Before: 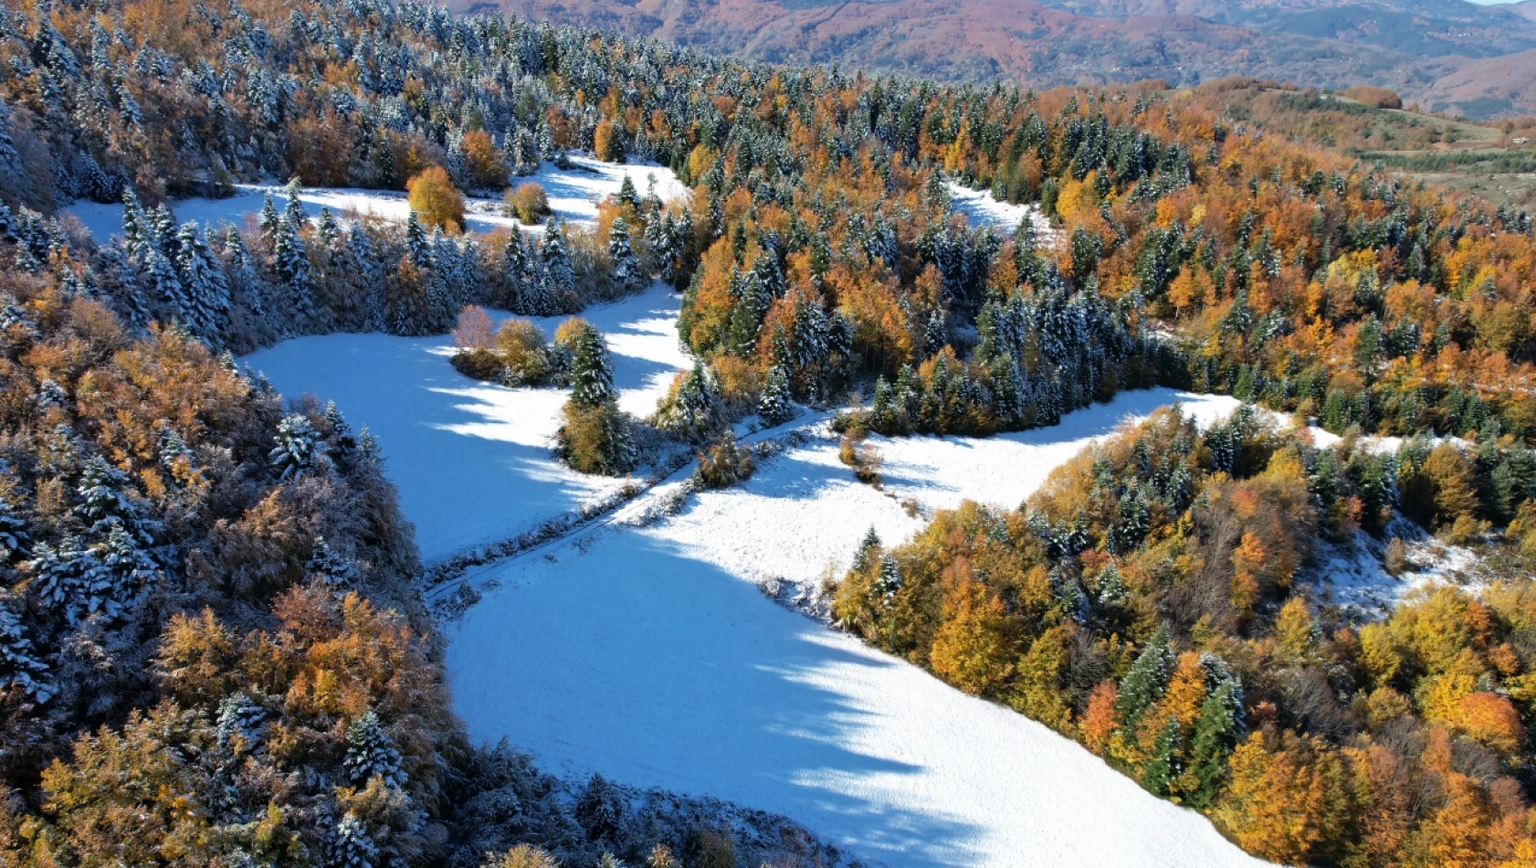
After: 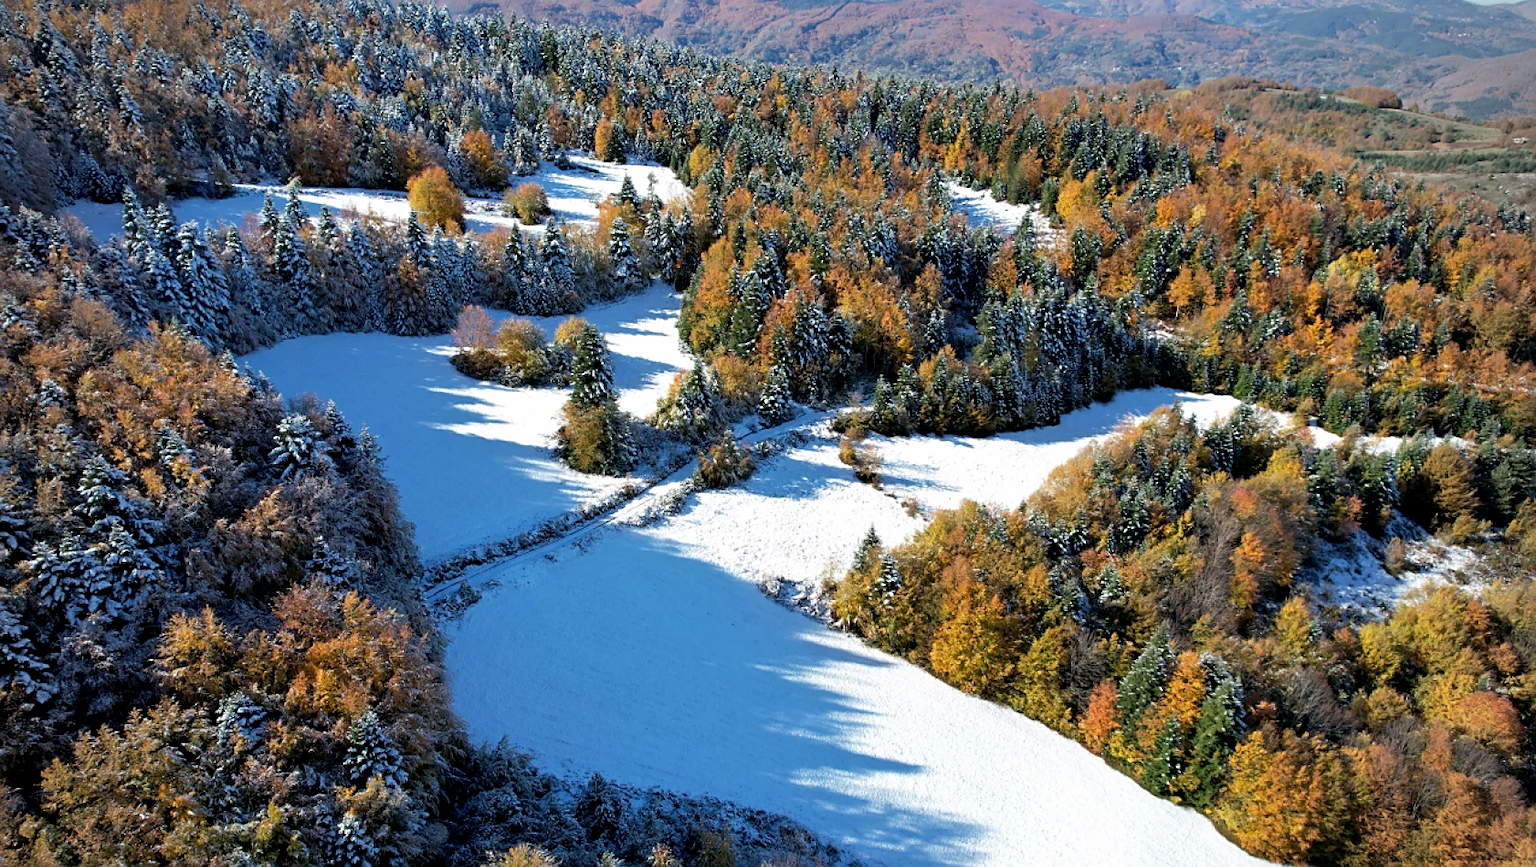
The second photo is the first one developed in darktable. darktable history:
sharpen: on, module defaults
vignetting: fall-off radius 60.65%
exposure: black level correction 0.005, exposure 0.014 EV, compensate highlight preservation false
